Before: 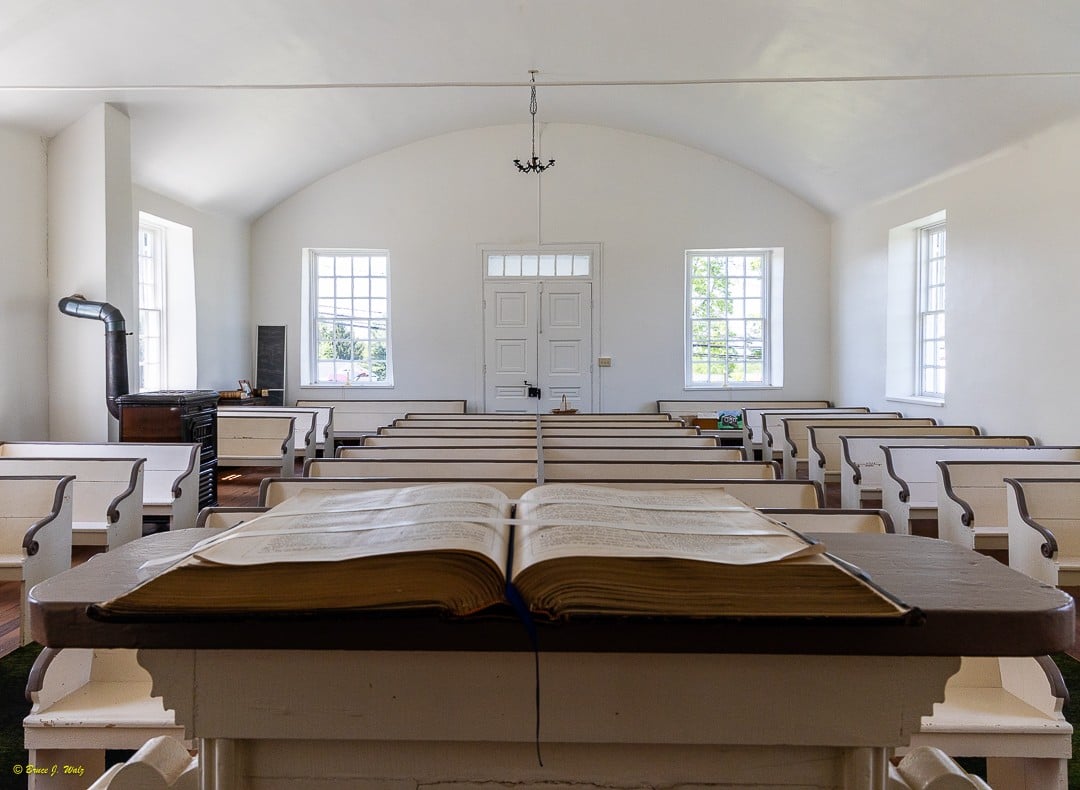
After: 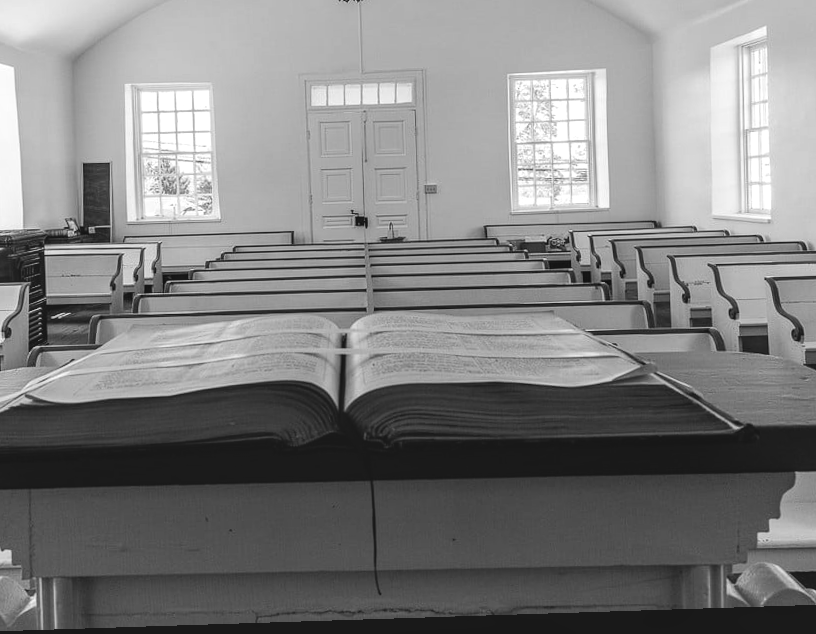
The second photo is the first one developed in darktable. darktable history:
contrast brightness saturation: contrast -0.19, saturation 0.19
rotate and perspective: rotation -1.77°, lens shift (horizontal) 0.004, automatic cropping off
crop: left 16.871%, top 22.857%, right 9.116%
tone equalizer: -8 EV -0.417 EV, -7 EV -0.389 EV, -6 EV -0.333 EV, -5 EV -0.222 EV, -3 EV 0.222 EV, -2 EV 0.333 EV, -1 EV 0.389 EV, +0 EV 0.417 EV, edges refinement/feathering 500, mask exposure compensation -1.57 EV, preserve details no
local contrast: on, module defaults
monochrome: on, module defaults
